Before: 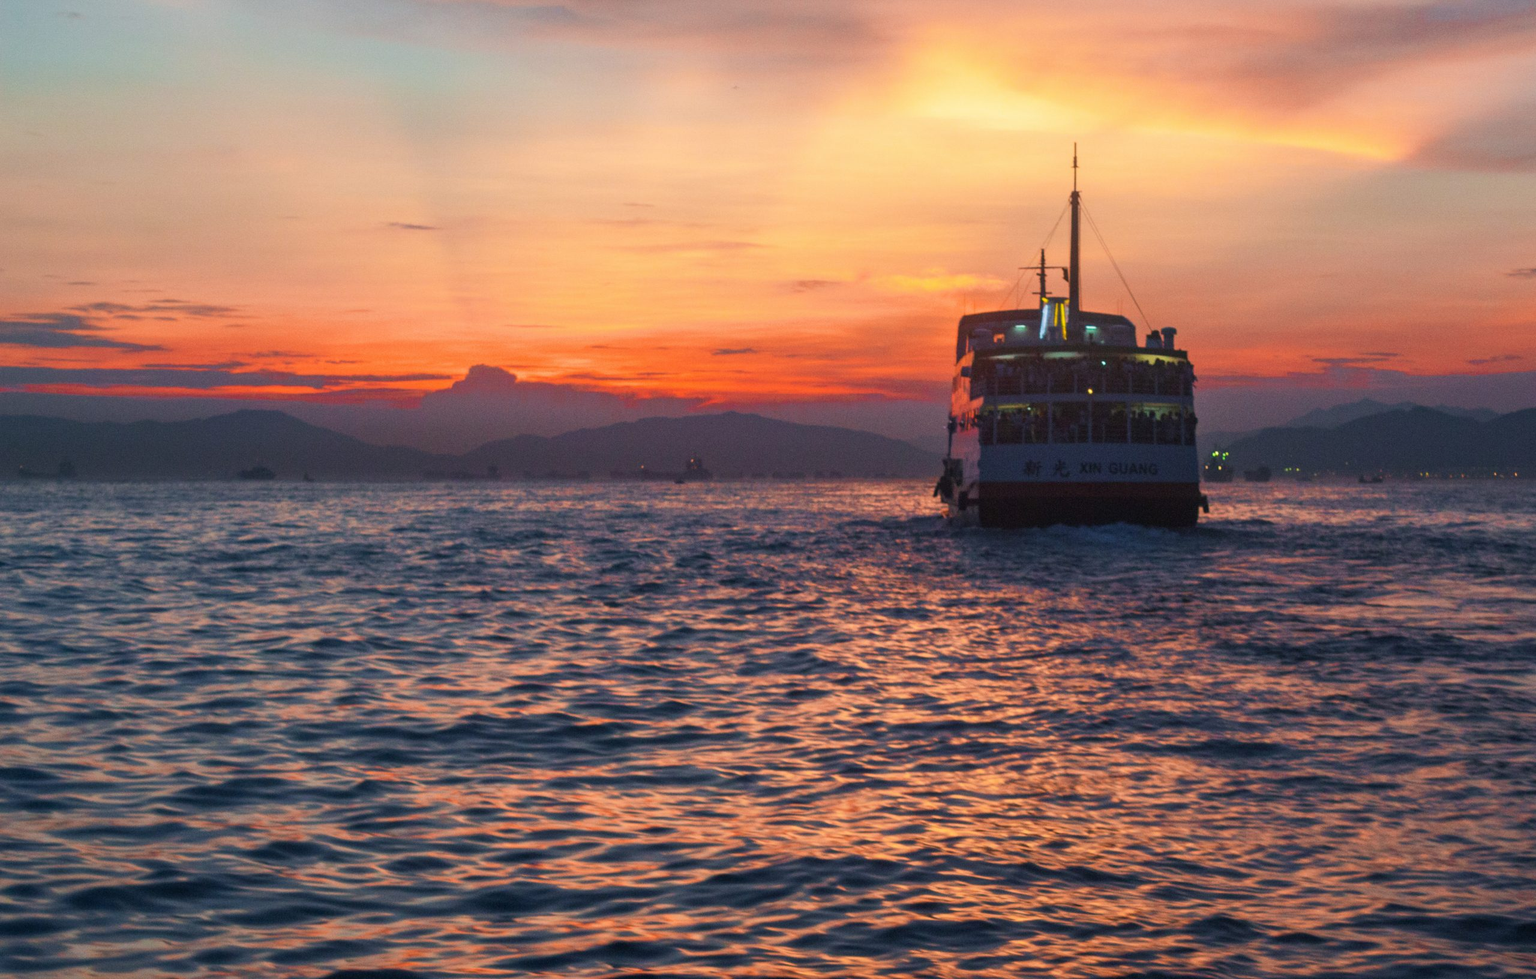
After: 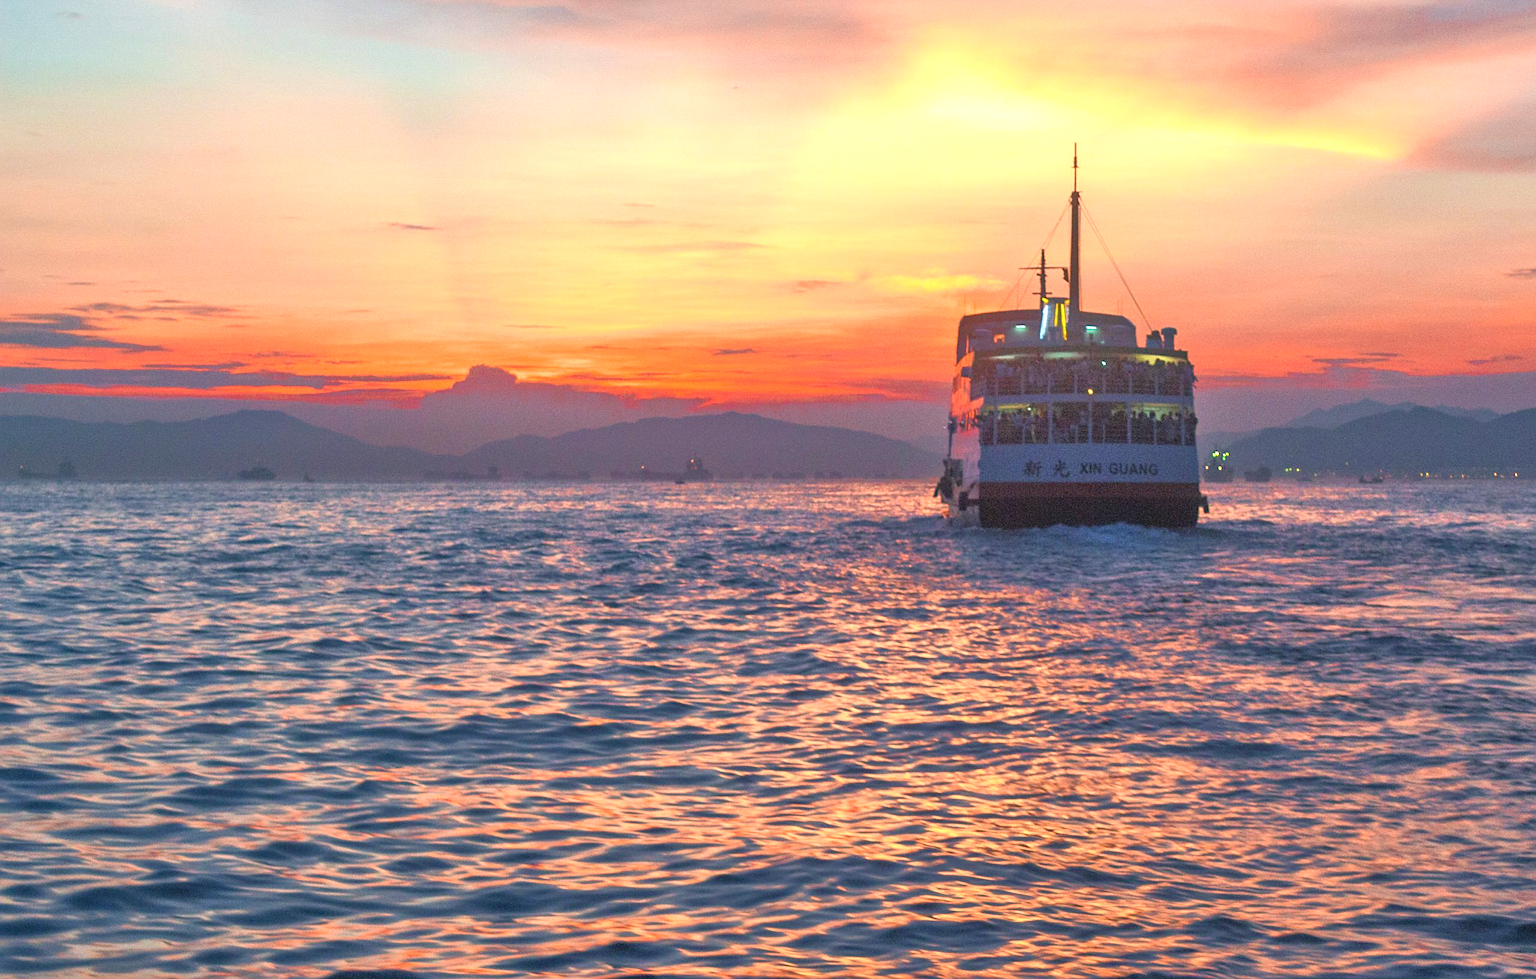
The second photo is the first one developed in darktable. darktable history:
sharpen: on, module defaults
tone equalizer: -7 EV 0.142 EV, -6 EV 0.632 EV, -5 EV 1.15 EV, -4 EV 1.36 EV, -3 EV 1.14 EV, -2 EV 0.6 EV, -1 EV 0.154 EV
exposure: black level correction 0, exposure 0.692 EV, compensate highlight preservation false
